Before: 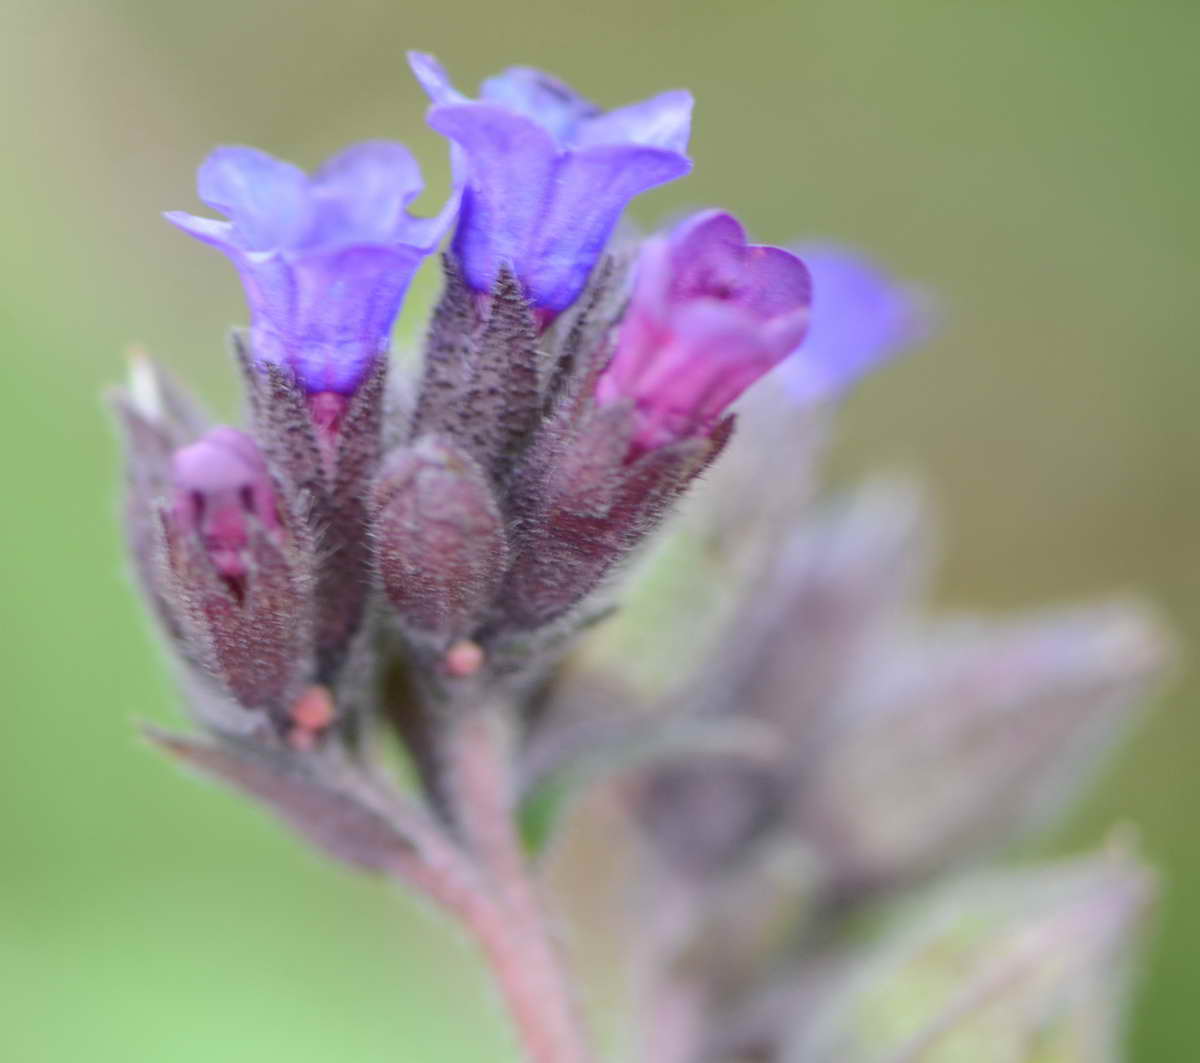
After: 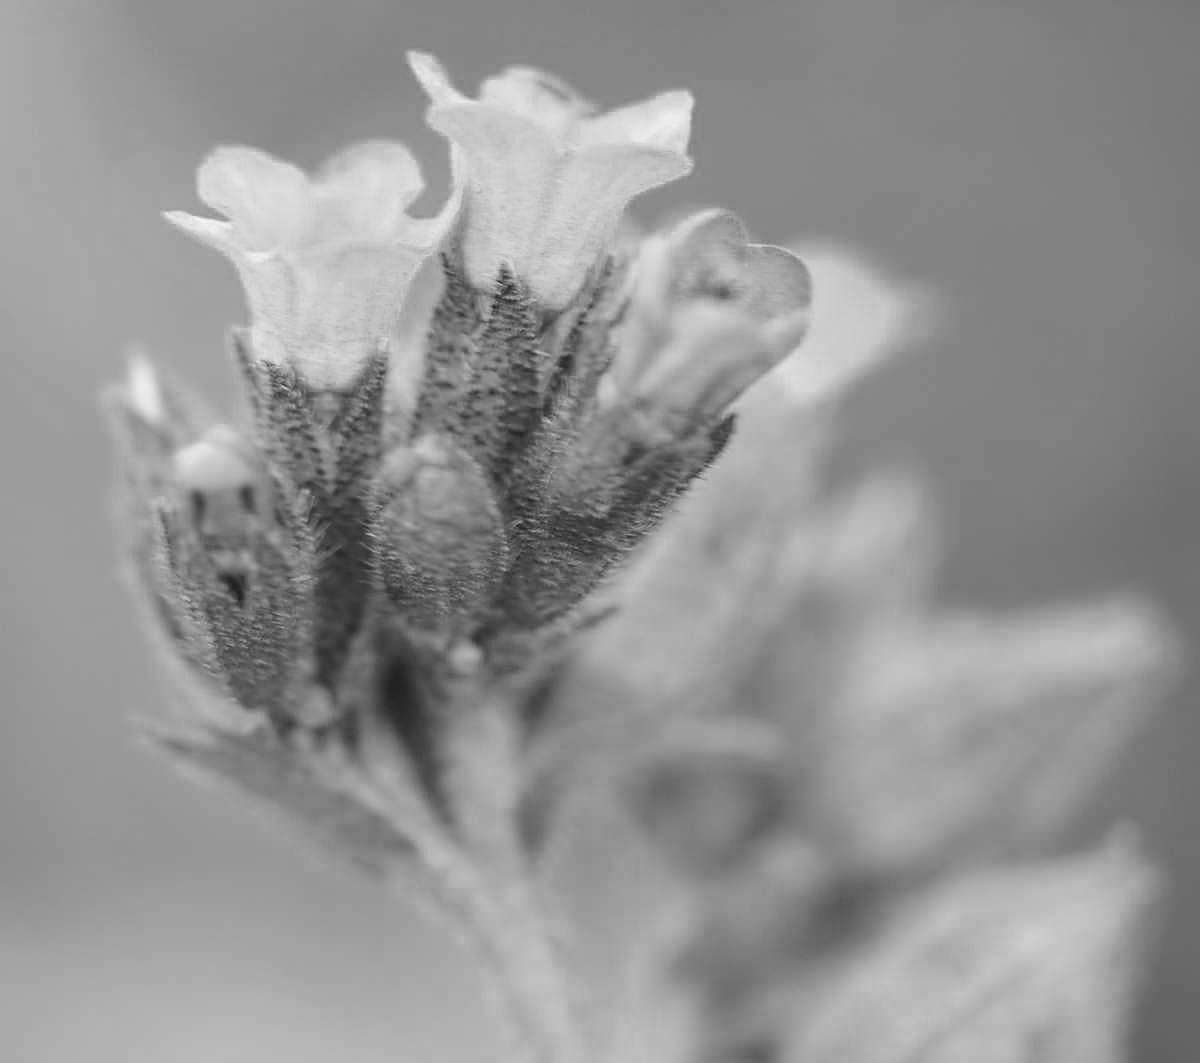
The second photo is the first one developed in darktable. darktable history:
sharpen: on, module defaults
color calibration: output gray [0.246, 0.254, 0.501, 0], x 0.37, y 0.382, temperature 4319.2 K
